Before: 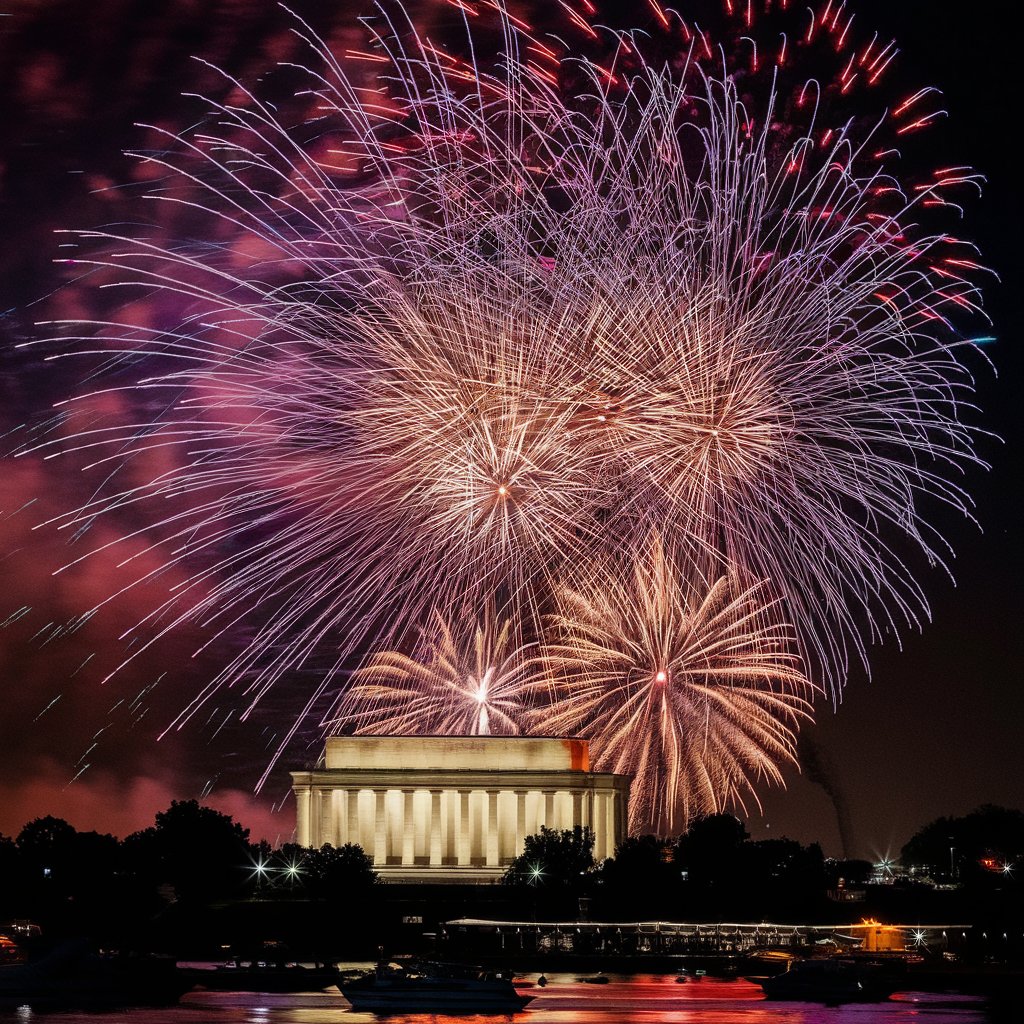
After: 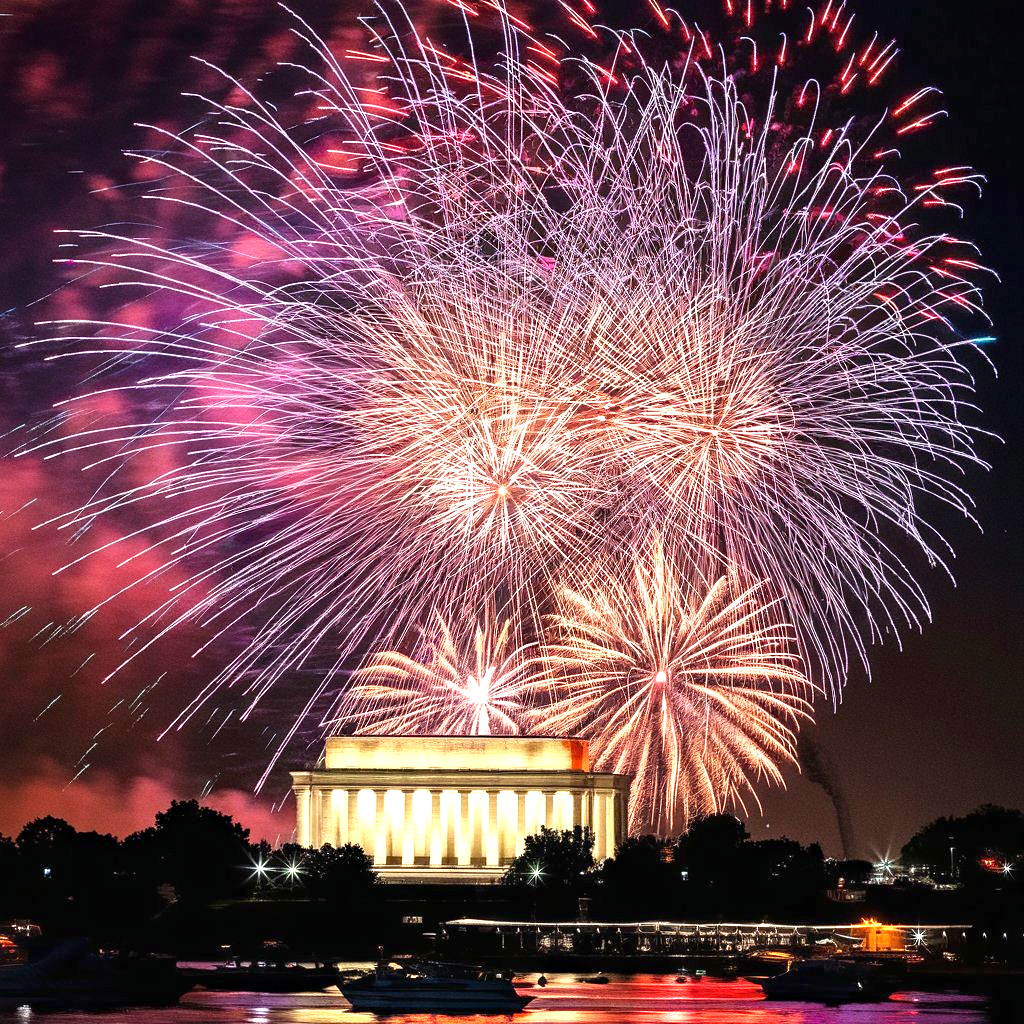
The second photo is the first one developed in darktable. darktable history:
haze removal: compatibility mode true, adaptive false
exposure: black level correction 0, exposure 1.445 EV, compensate exposure bias true, compensate highlight preservation false
